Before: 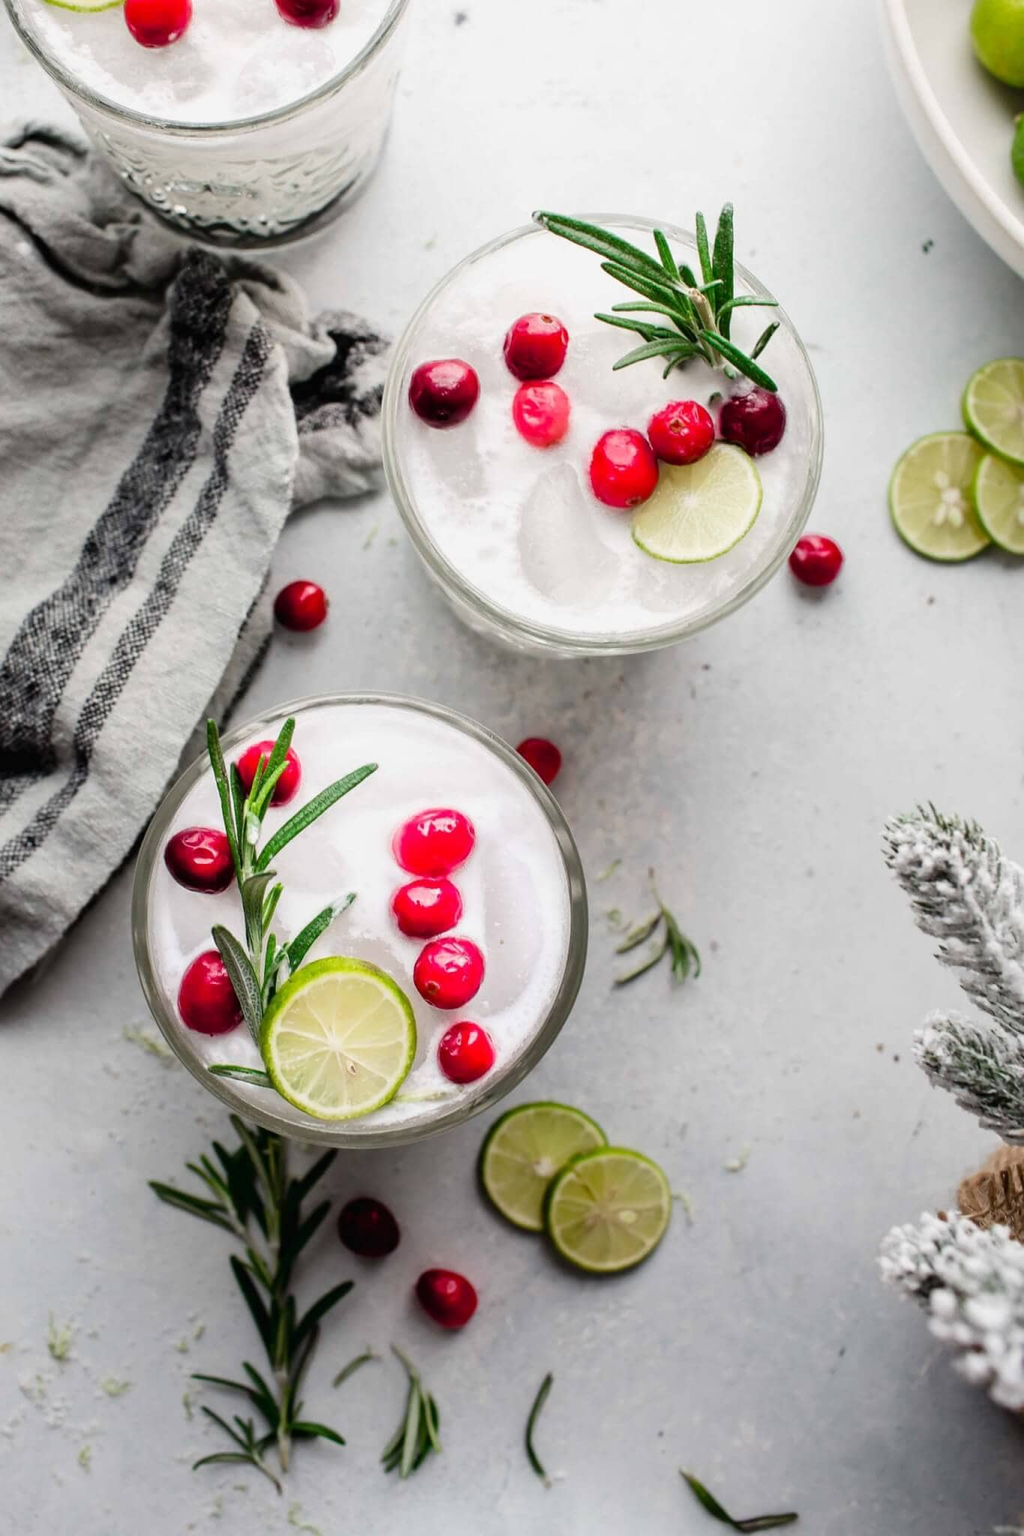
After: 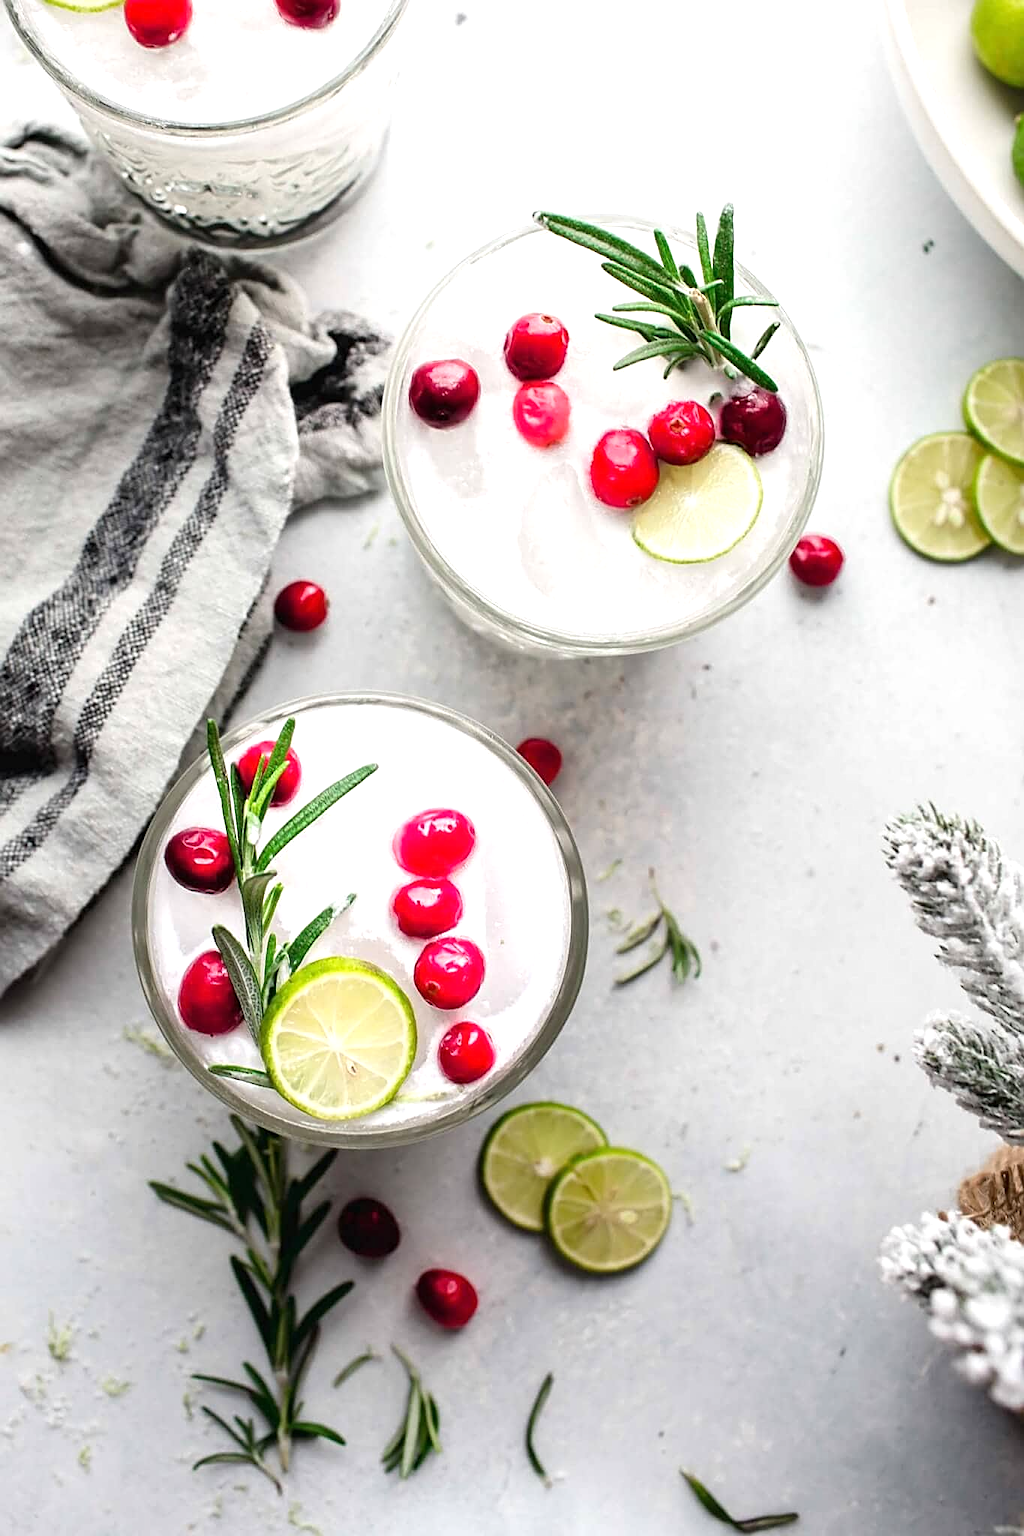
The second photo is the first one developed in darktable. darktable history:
exposure: black level correction 0, exposure 0.5 EV, compensate highlight preservation false
sharpen: on, module defaults
